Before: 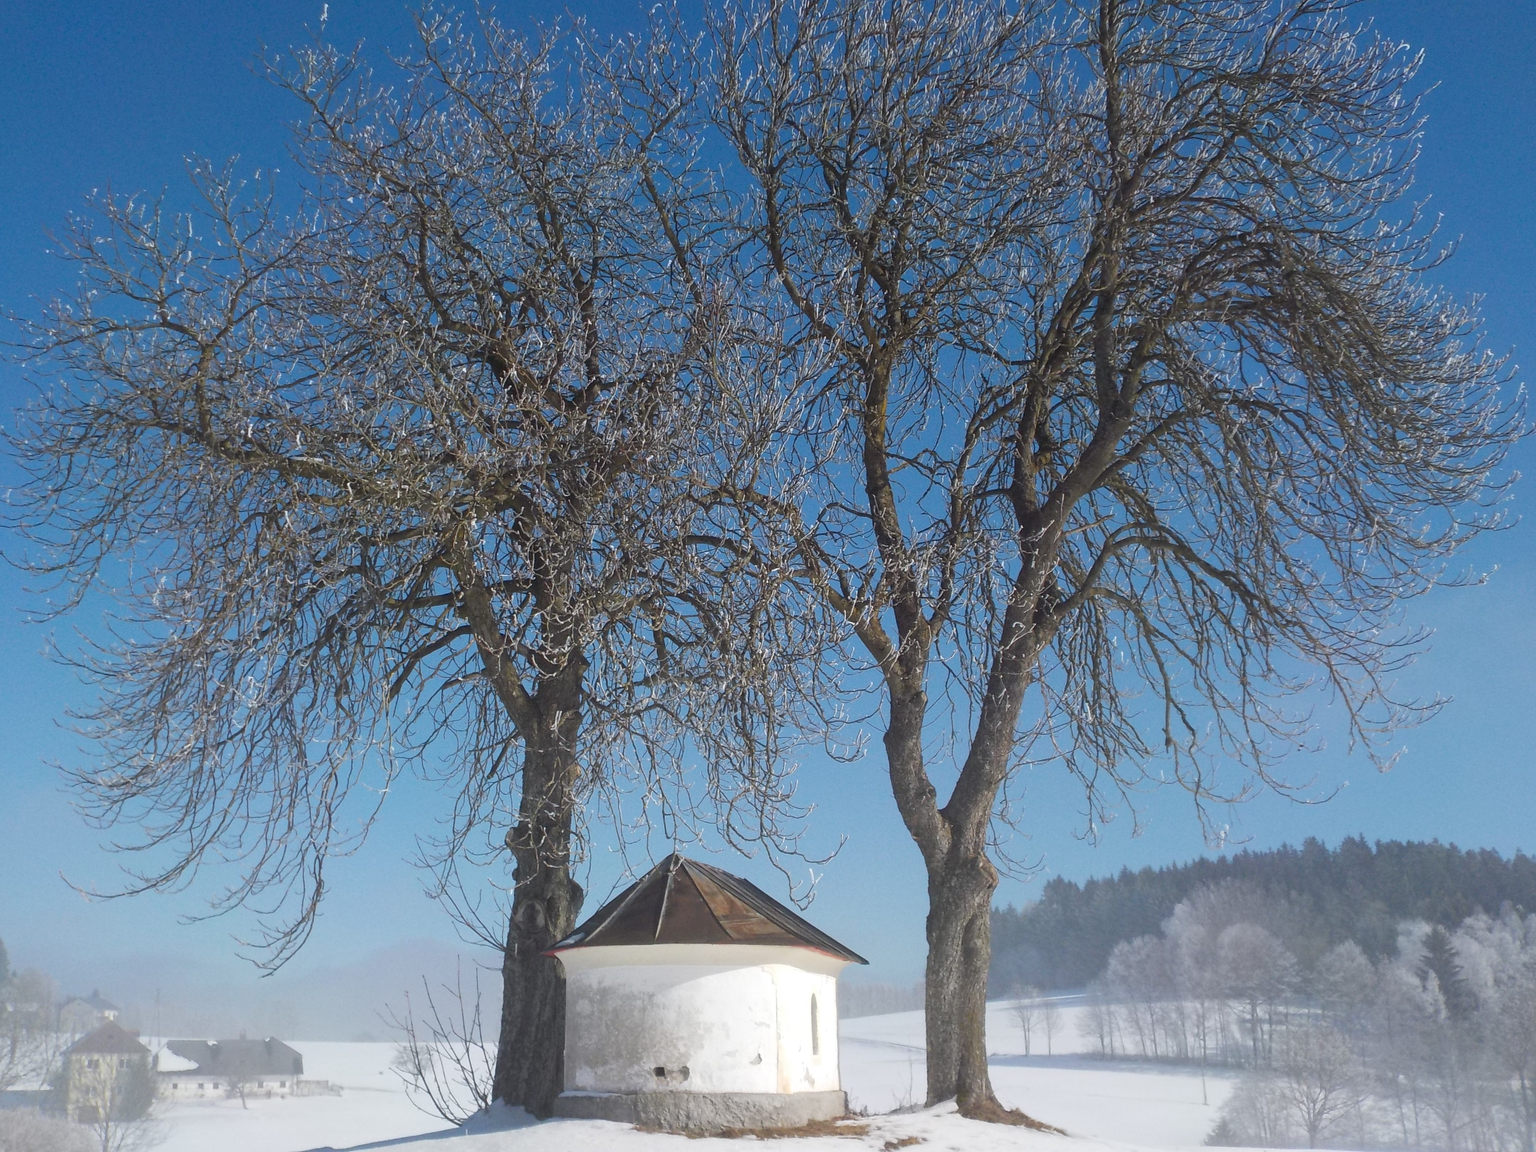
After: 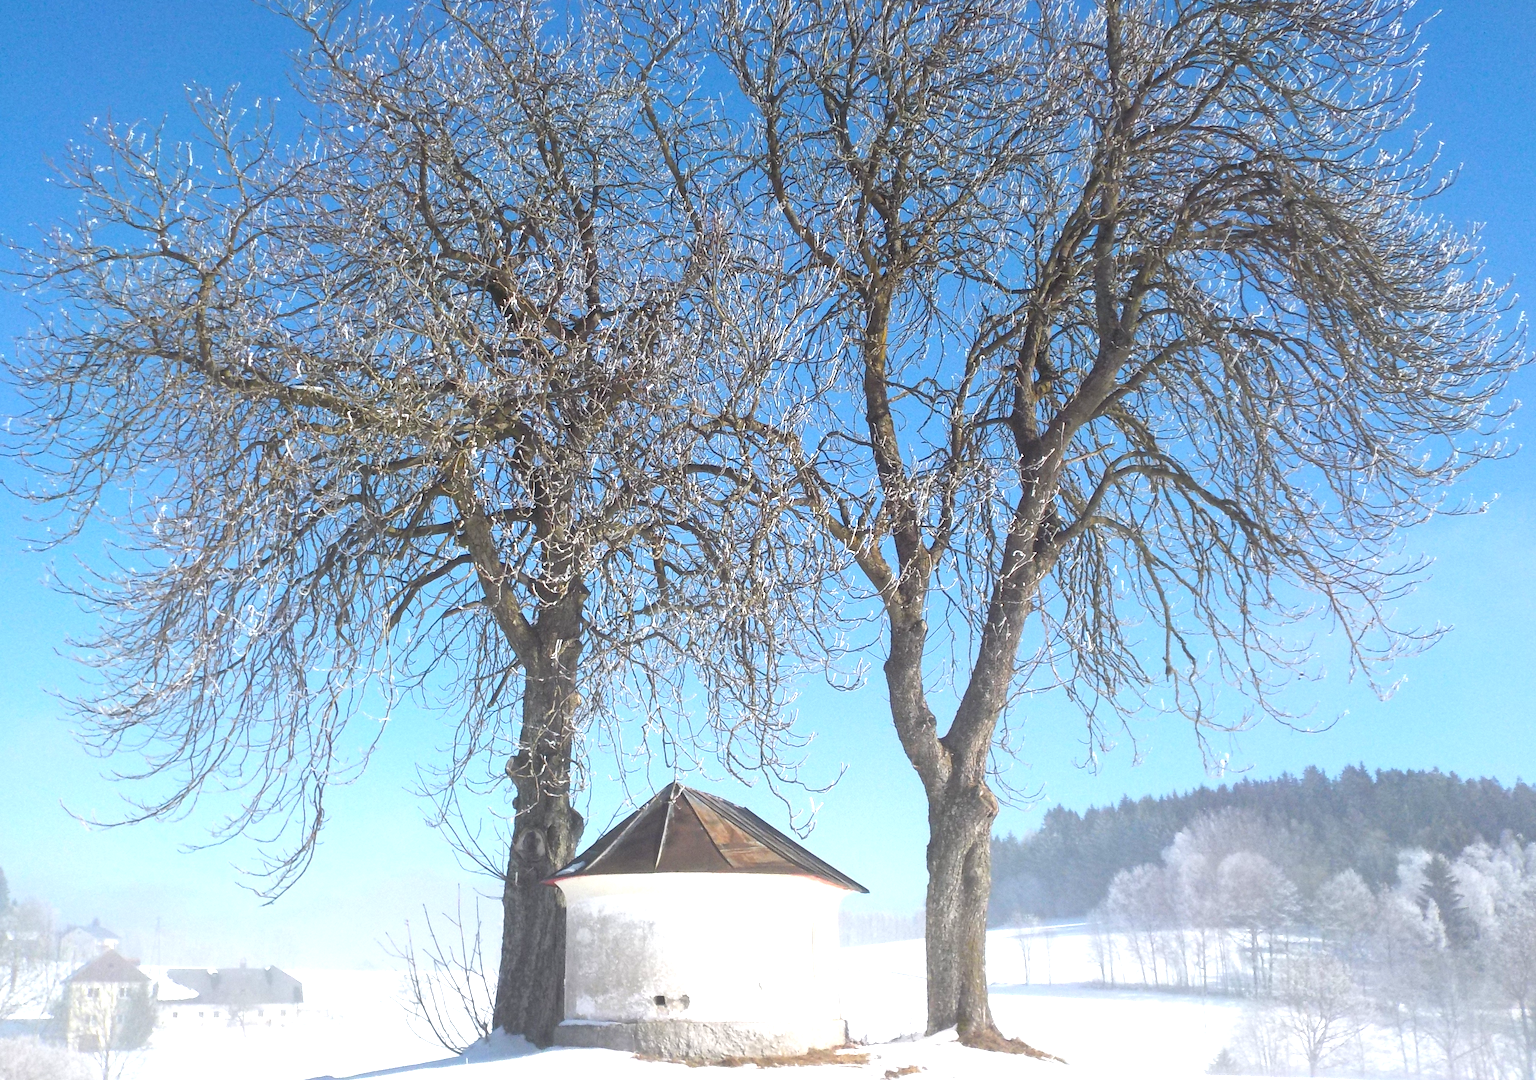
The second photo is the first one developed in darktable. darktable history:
crop and rotate: top 6.25%
exposure: black level correction 0, exposure 1.1 EV, compensate exposure bias true, compensate highlight preservation false
